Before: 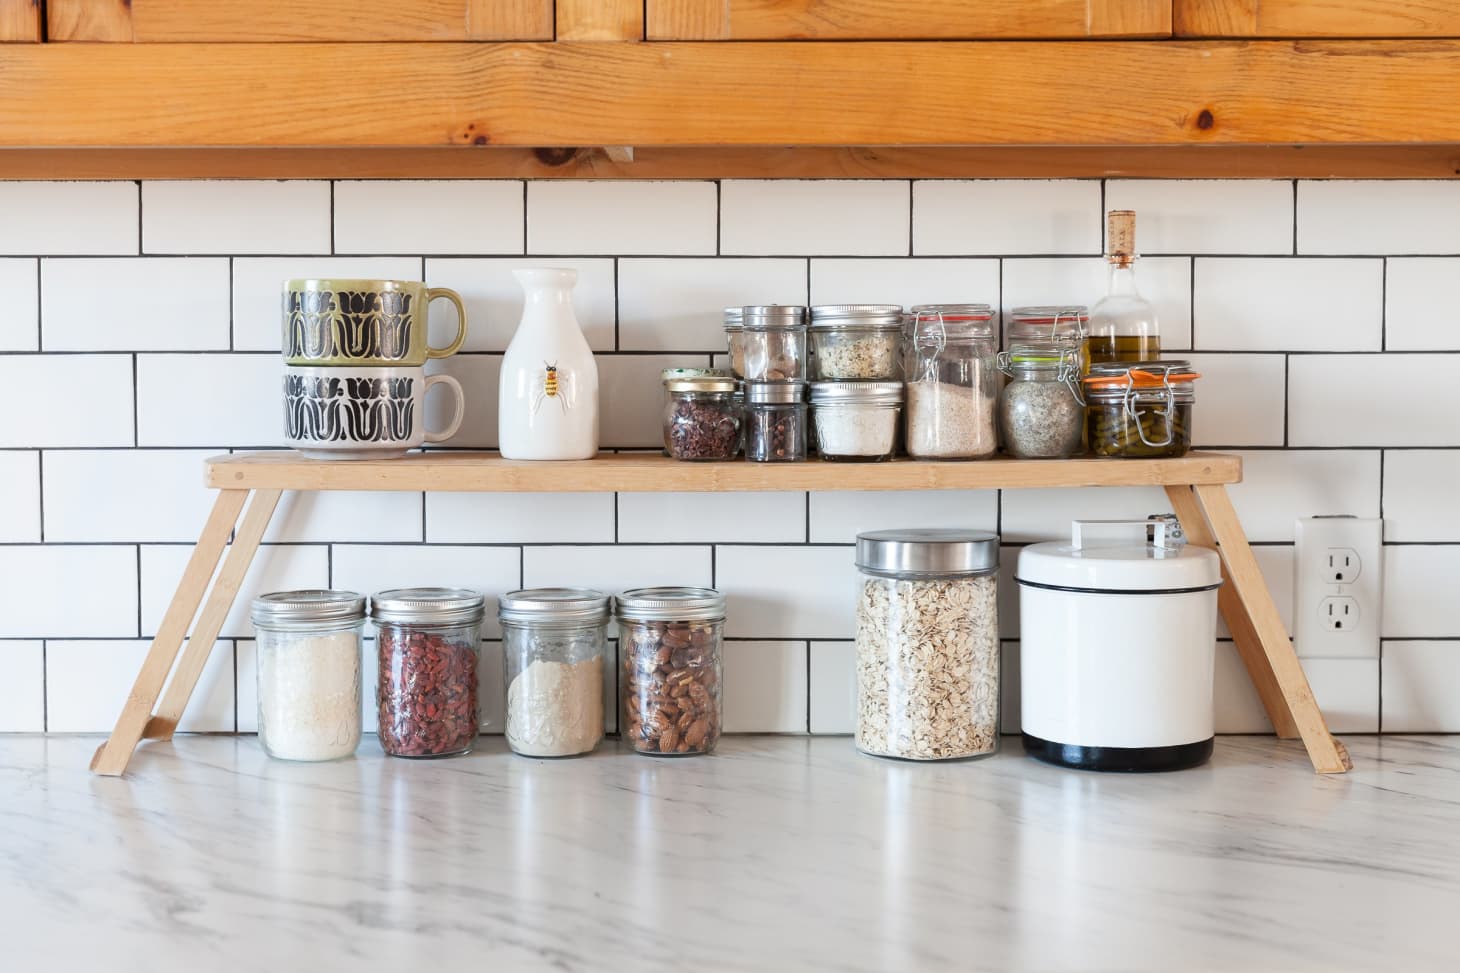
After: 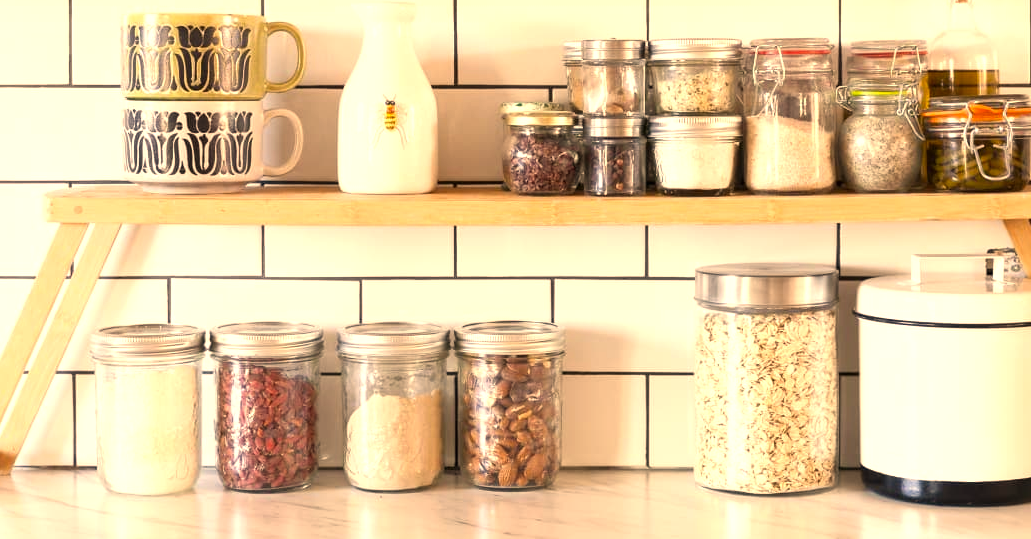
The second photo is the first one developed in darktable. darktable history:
crop: left 11.092%, top 27.361%, right 18.274%, bottom 17.182%
color correction: highlights a* 14.79, highlights b* 31.64
exposure: black level correction 0, exposure 0.697 EV, compensate highlight preservation false
